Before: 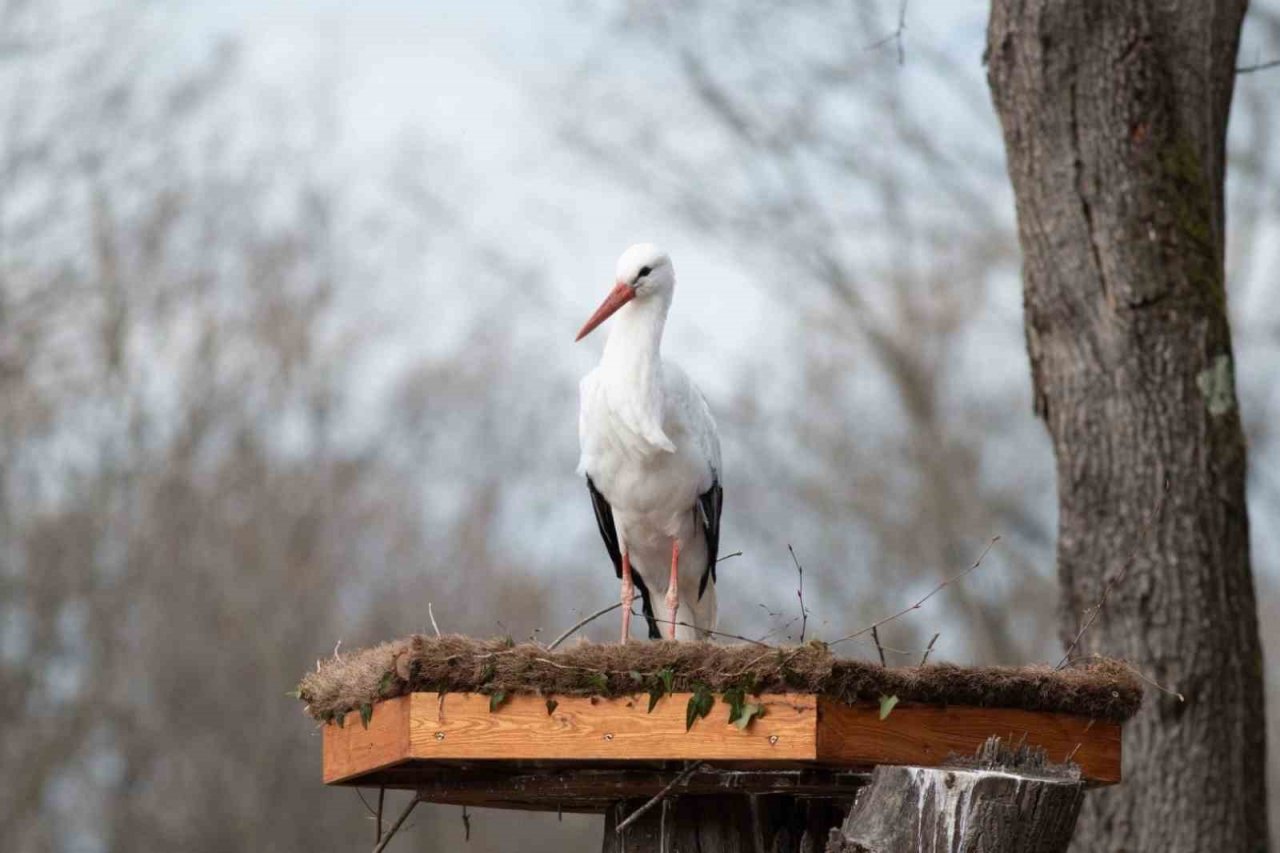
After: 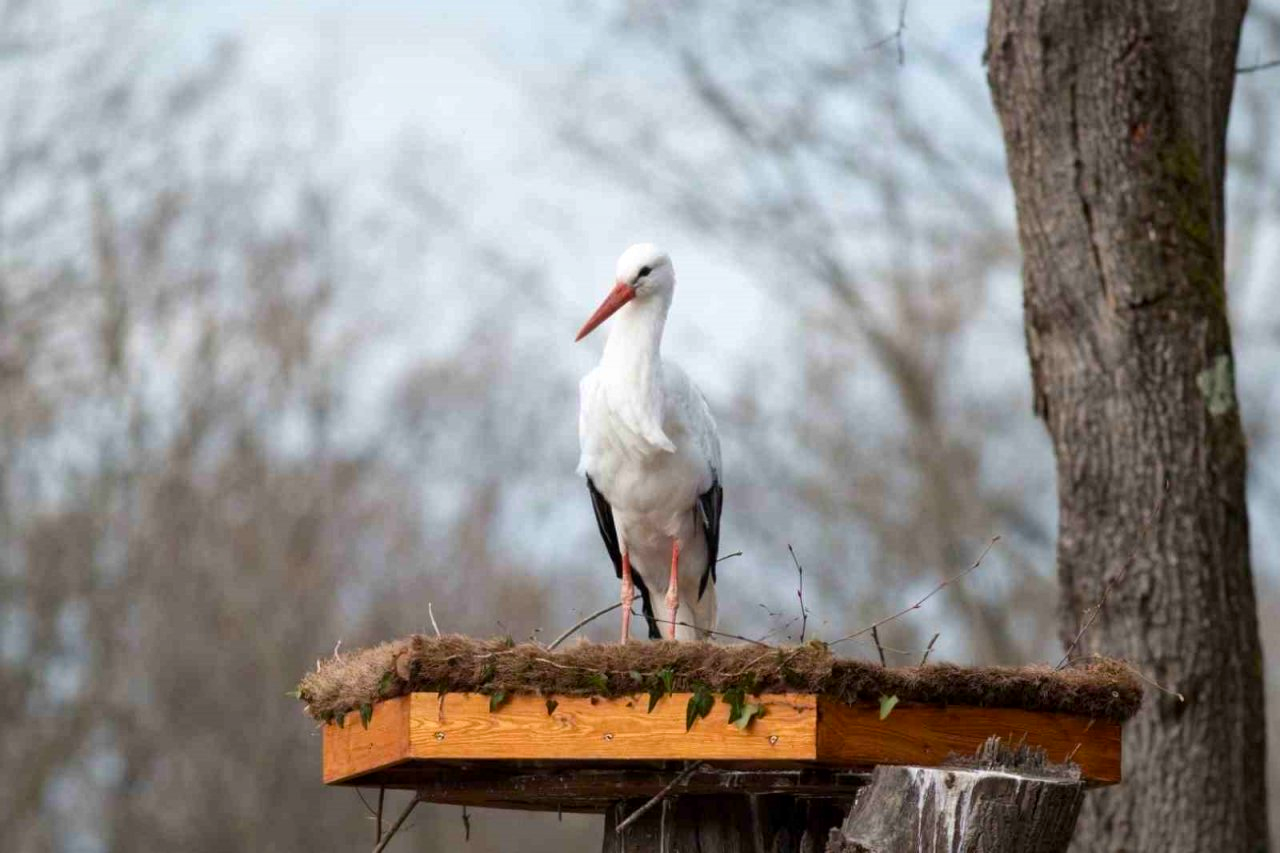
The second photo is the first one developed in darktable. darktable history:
local contrast: mode bilateral grid, contrast 20, coarseness 50, detail 120%, midtone range 0.2
color balance rgb: perceptual saturation grading › global saturation 20%, global vibrance 20%
